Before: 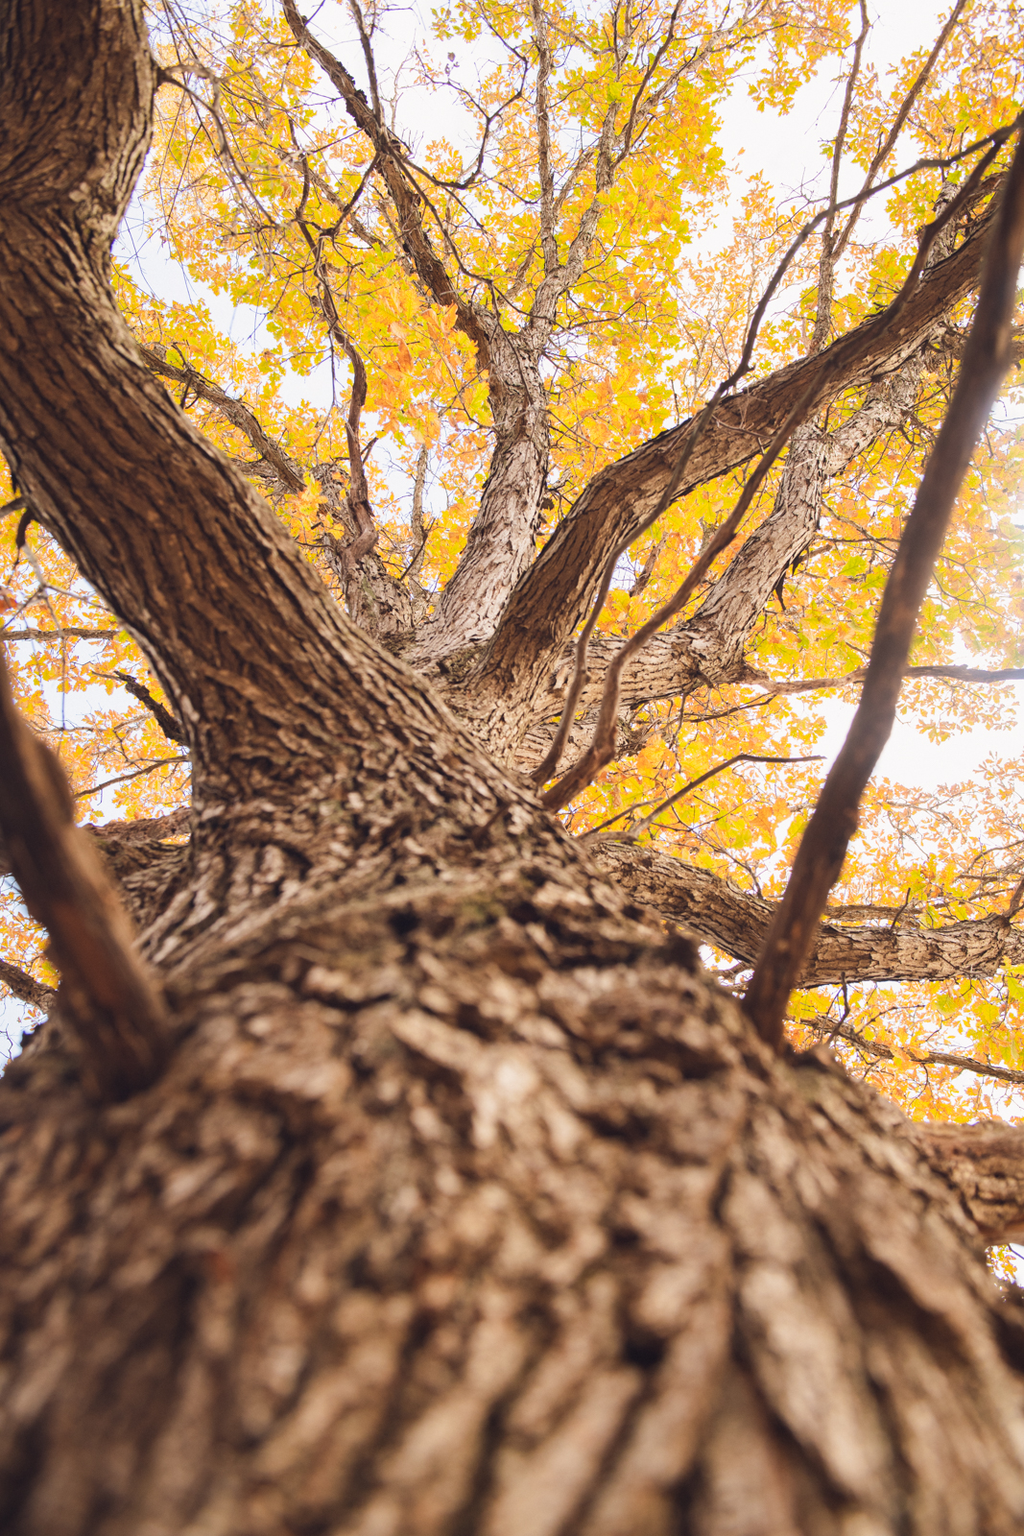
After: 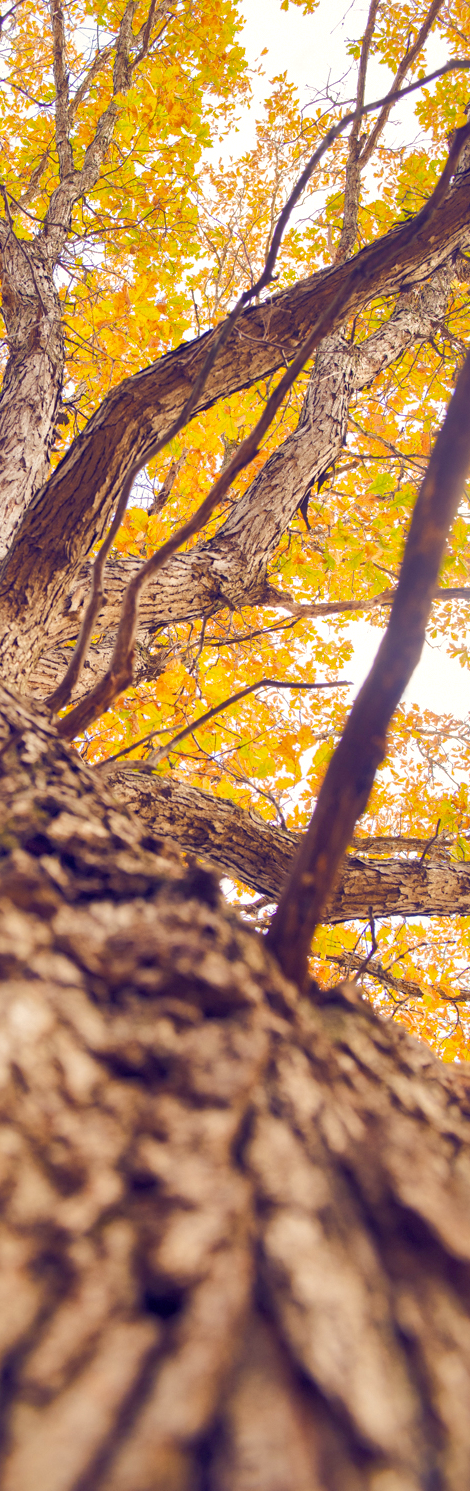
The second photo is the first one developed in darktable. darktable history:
crop: left 47.628%, top 6.643%, right 7.874%
color balance rgb: shadows lift › luminance -28.76%, shadows lift › chroma 15%, shadows lift › hue 270°, power › chroma 1%, power › hue 255°, highlights gain › luminance 7.14%, highlights gain › chroma 2%, highlights gain › hue 90°, global offset › luminance -0.29%, global offset › hue 260°, perceptual saturation grading › global saturation 20%, perceptual saturation grading › highlights -13.92%, perceptual saturation grading › shadows 50%
local contrast: mode bilateral grid, contrast 20, coarseness 50, detail 120%, midtone range 0.2
shadows and highlights: on, module defaults
